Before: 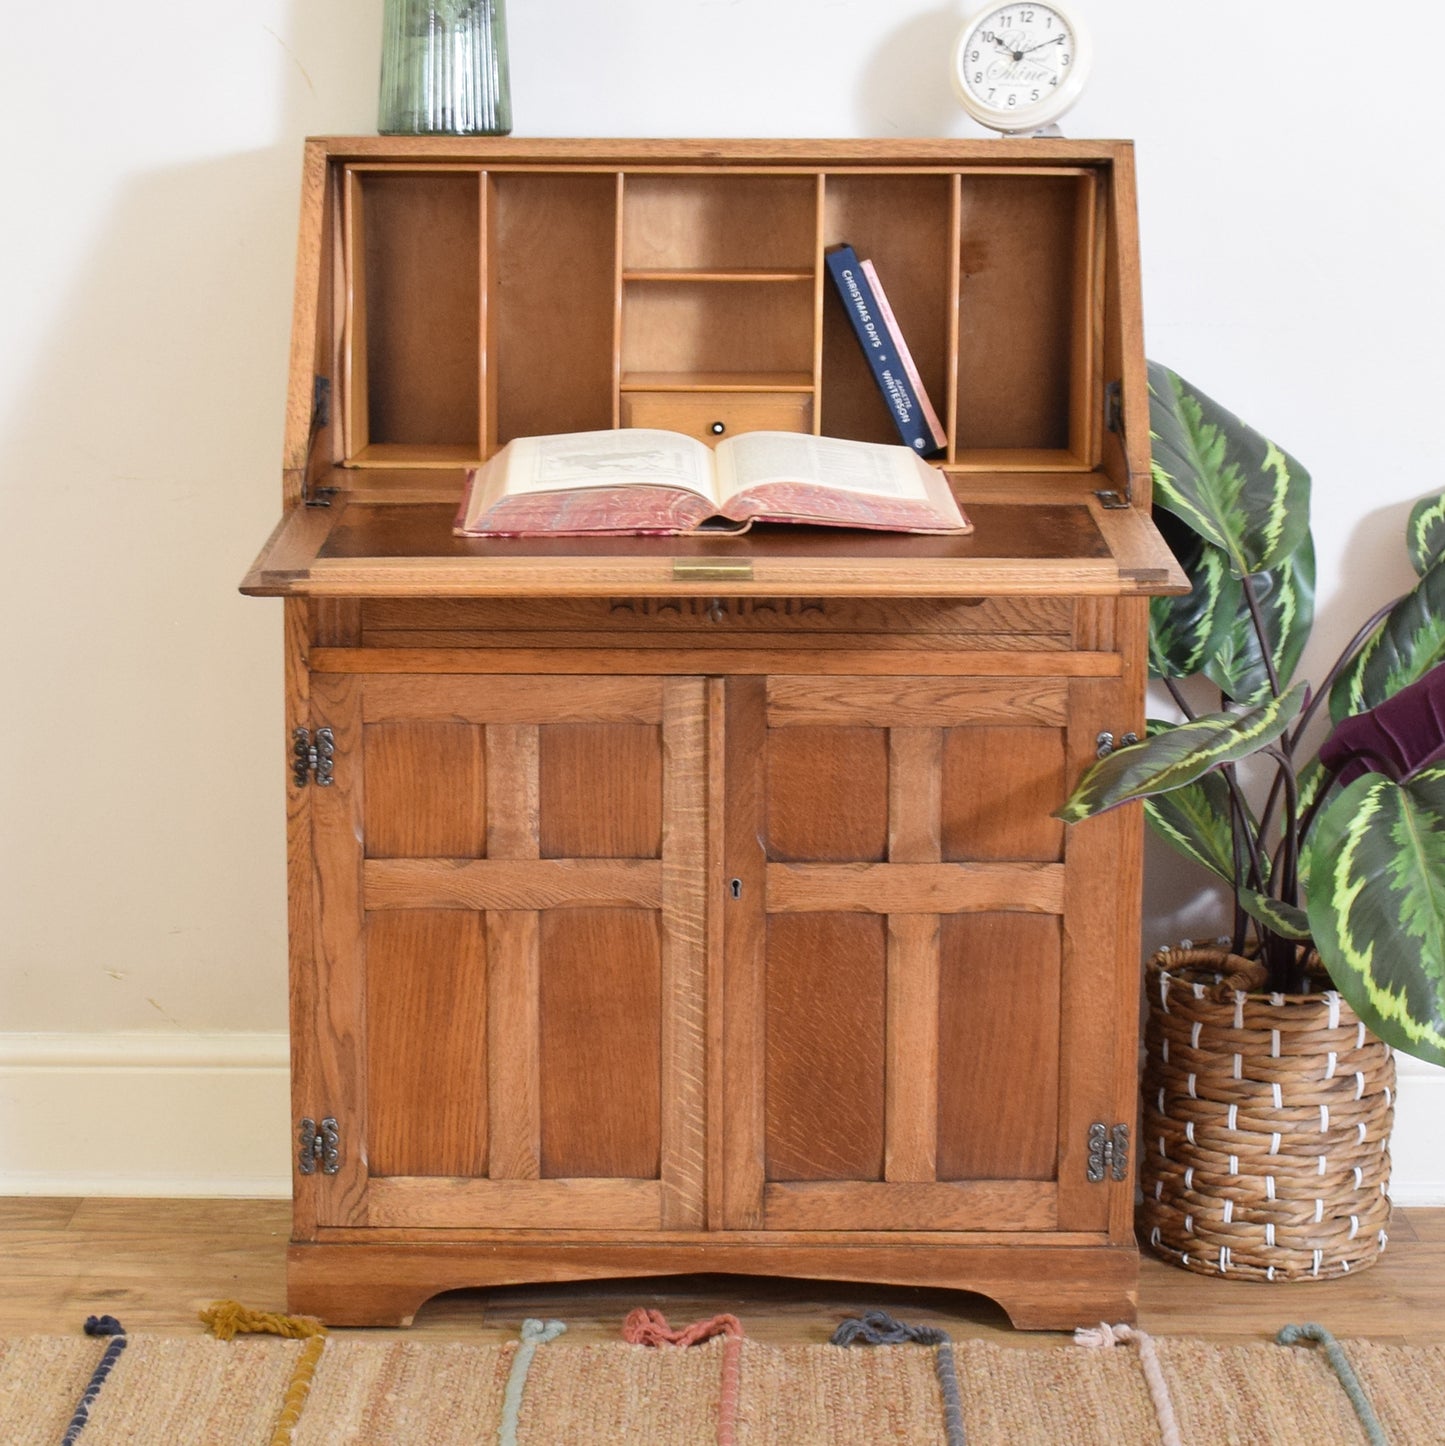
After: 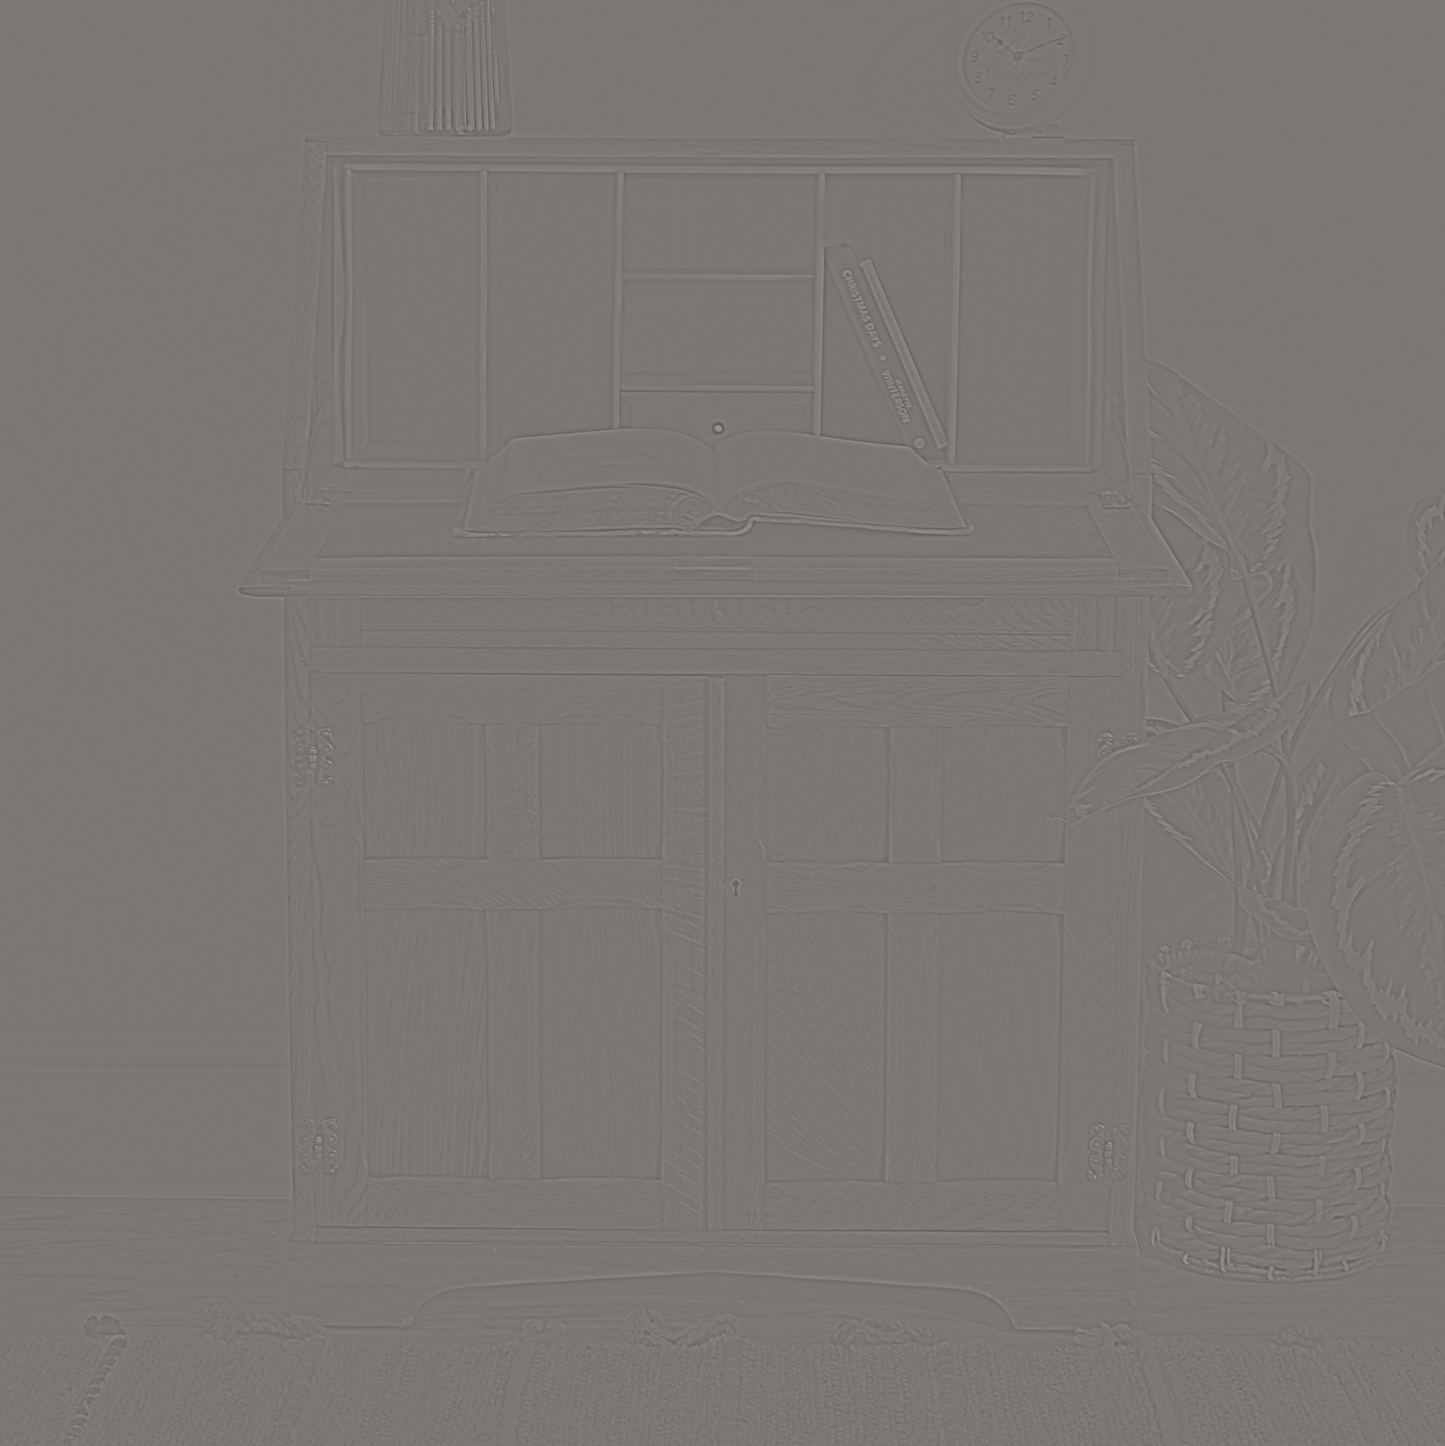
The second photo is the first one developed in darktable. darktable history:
color balance rgb: shadows lift › chroma 2%, shadows lift › hue 50°, power › hue 60°, highlights gain › chroma 1%, highlights gain › hue 60°, global offset › luminance 0.25%, global vibrance 30%
highpass: sharpness 5.84%, contrast boost 8.44%
